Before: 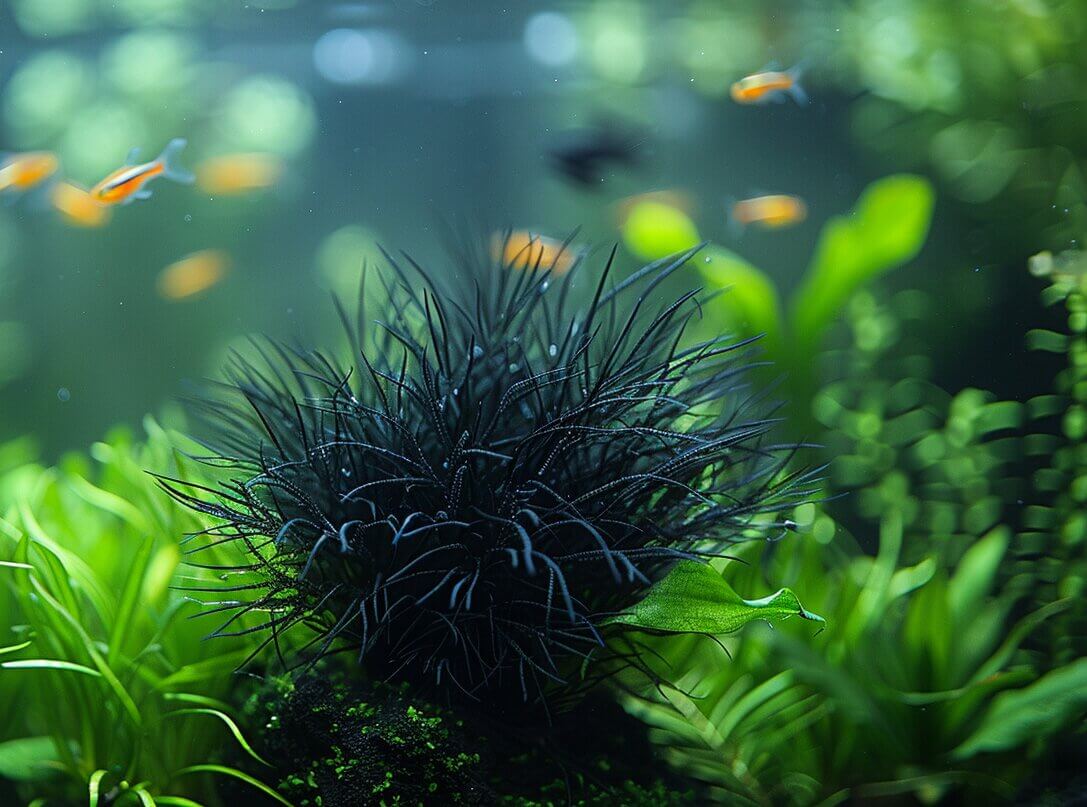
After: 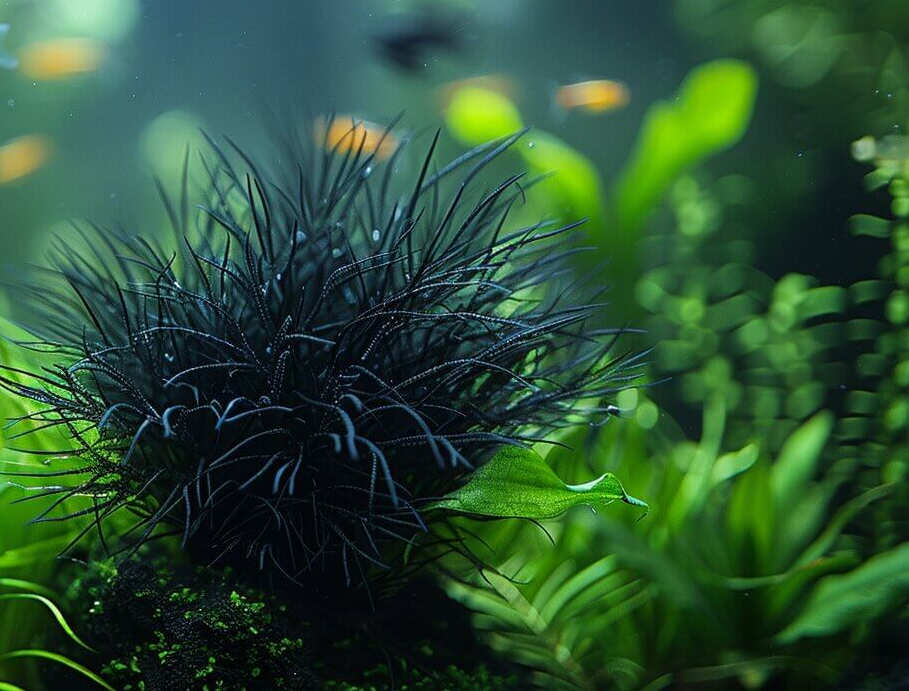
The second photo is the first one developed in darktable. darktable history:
crop: left 16.297%, top 14.367%
